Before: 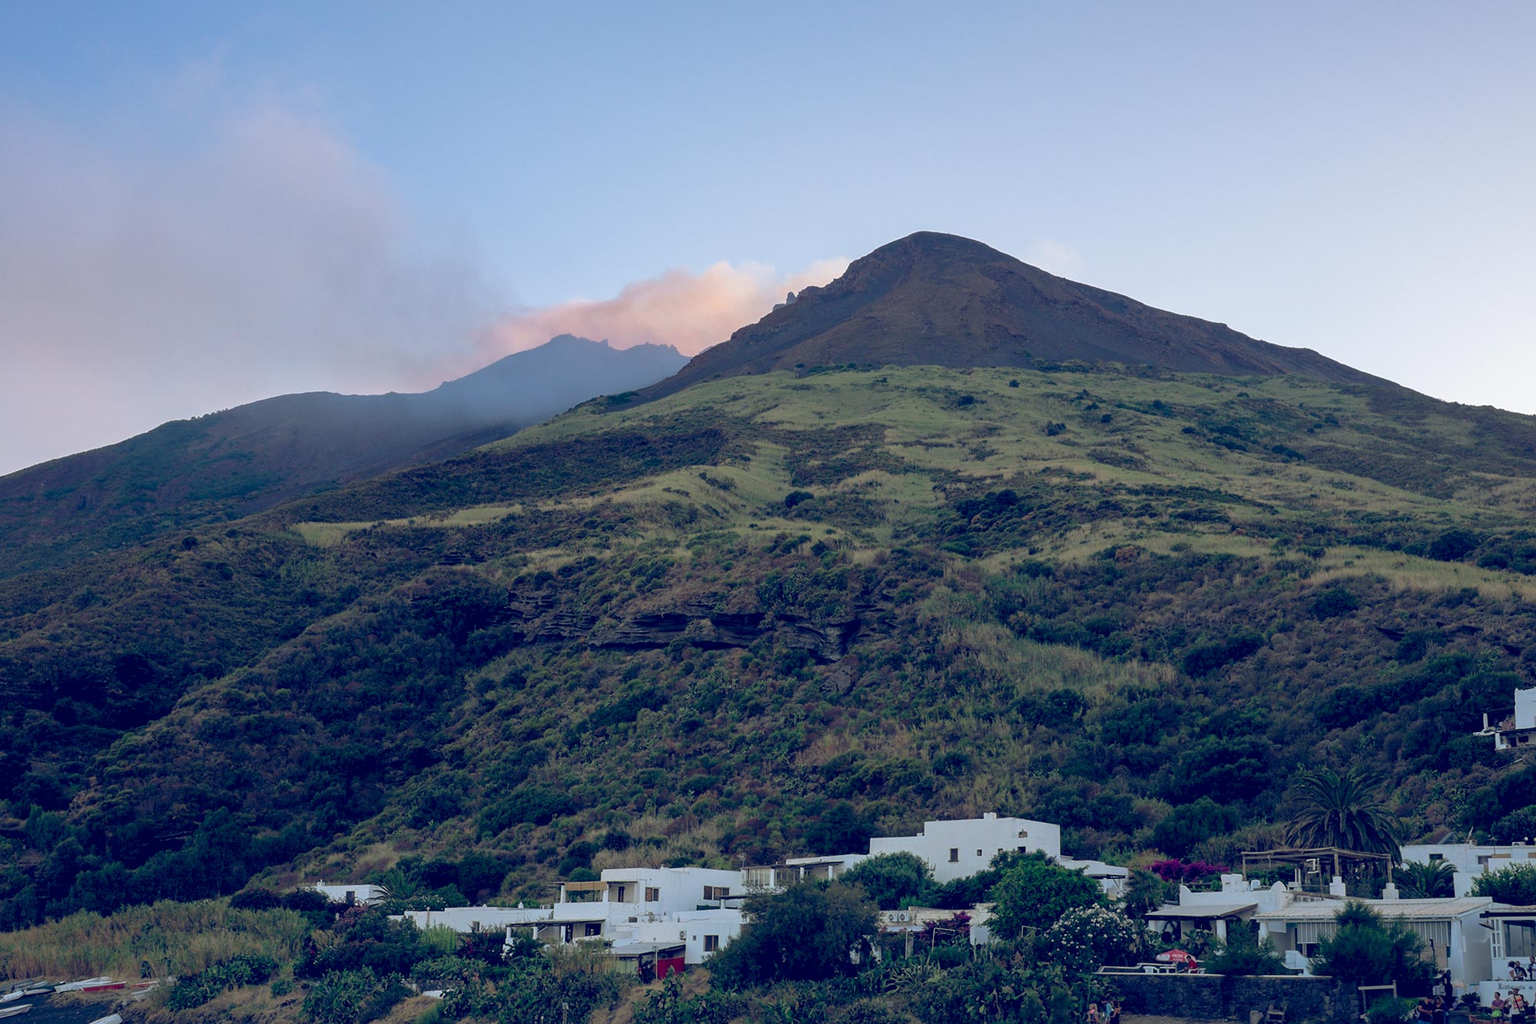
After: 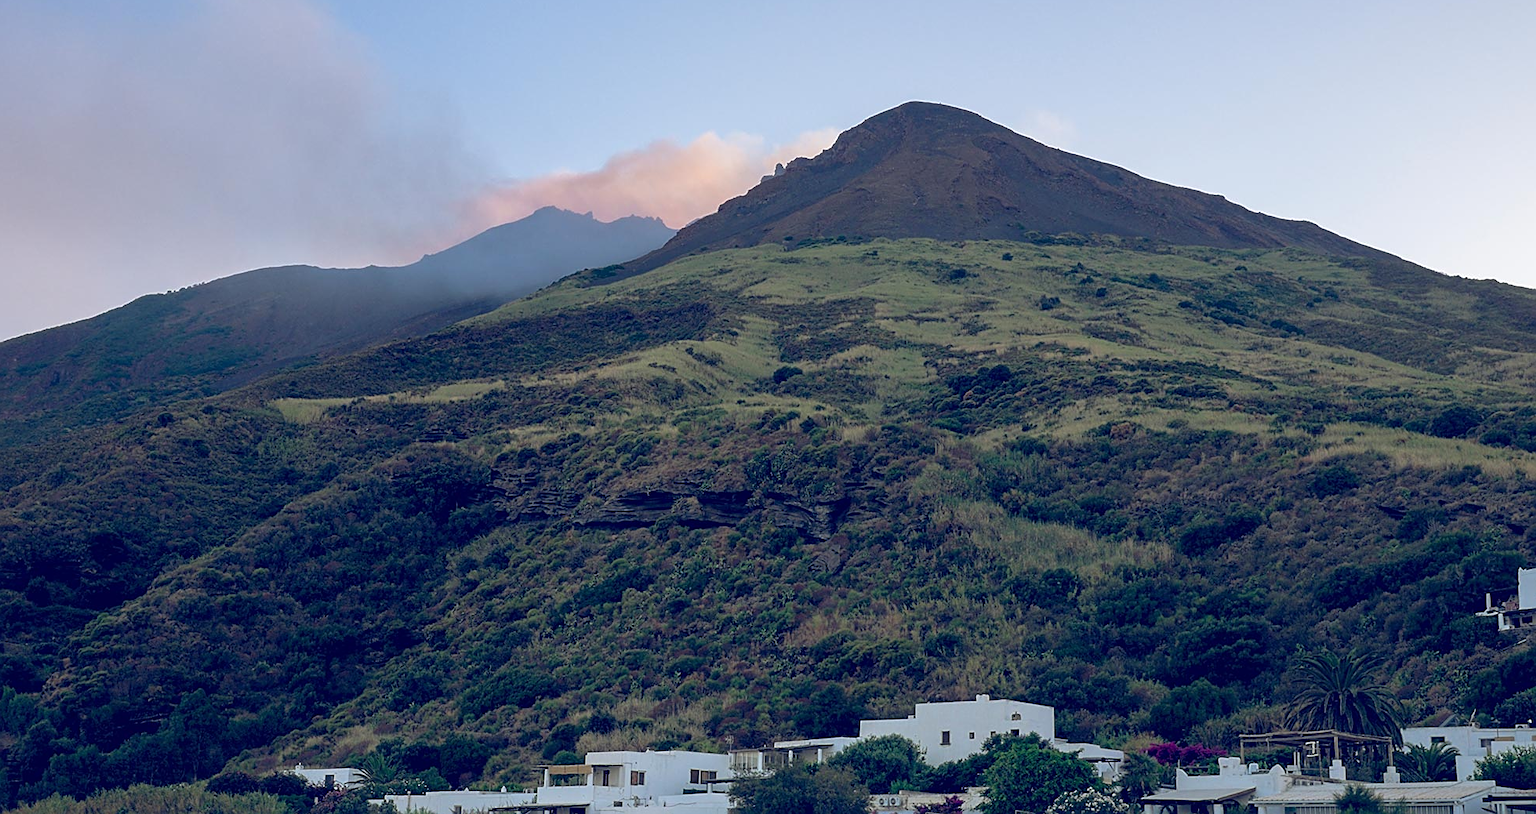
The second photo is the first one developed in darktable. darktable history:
sharpen: on, module defaults
crop and rotate: left 1.849%, top 12.92%, right 0.157%, bottom 9.125%
